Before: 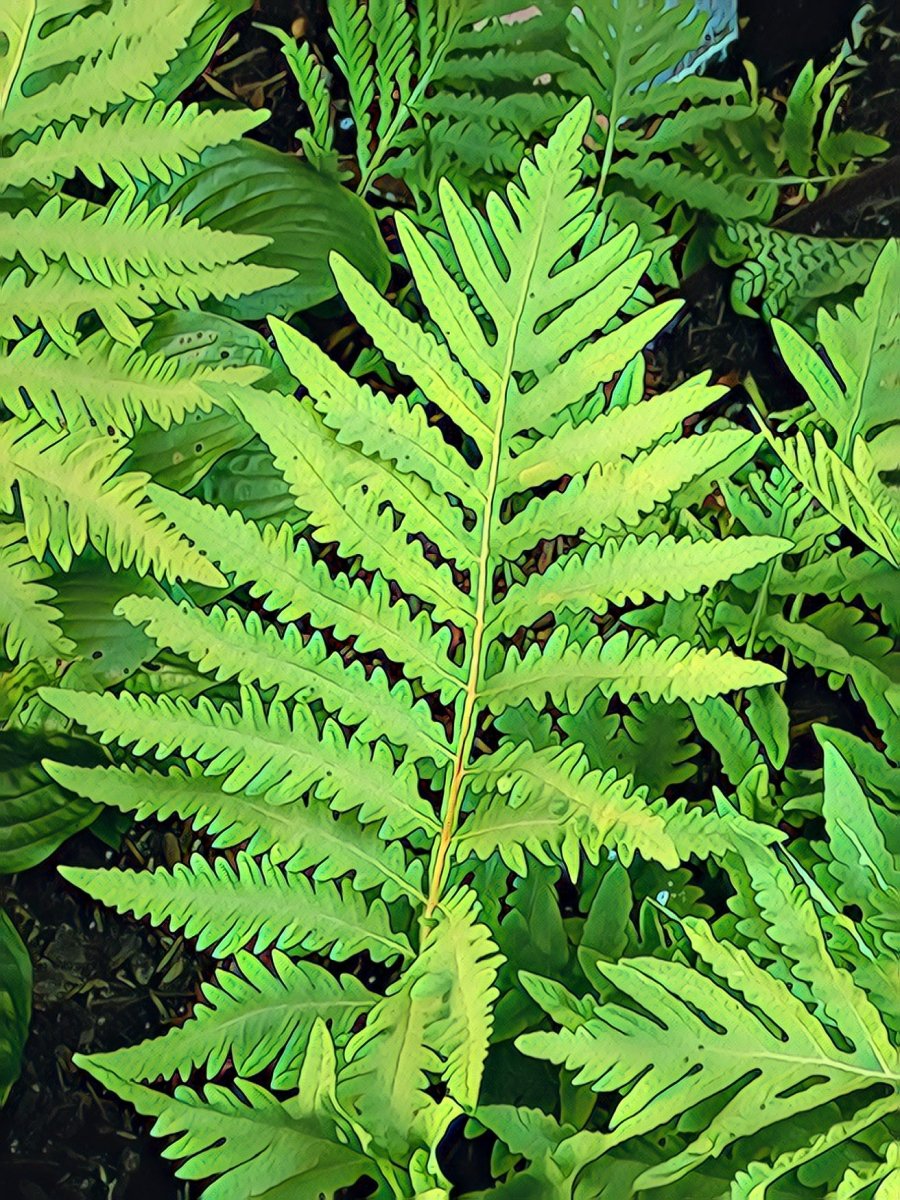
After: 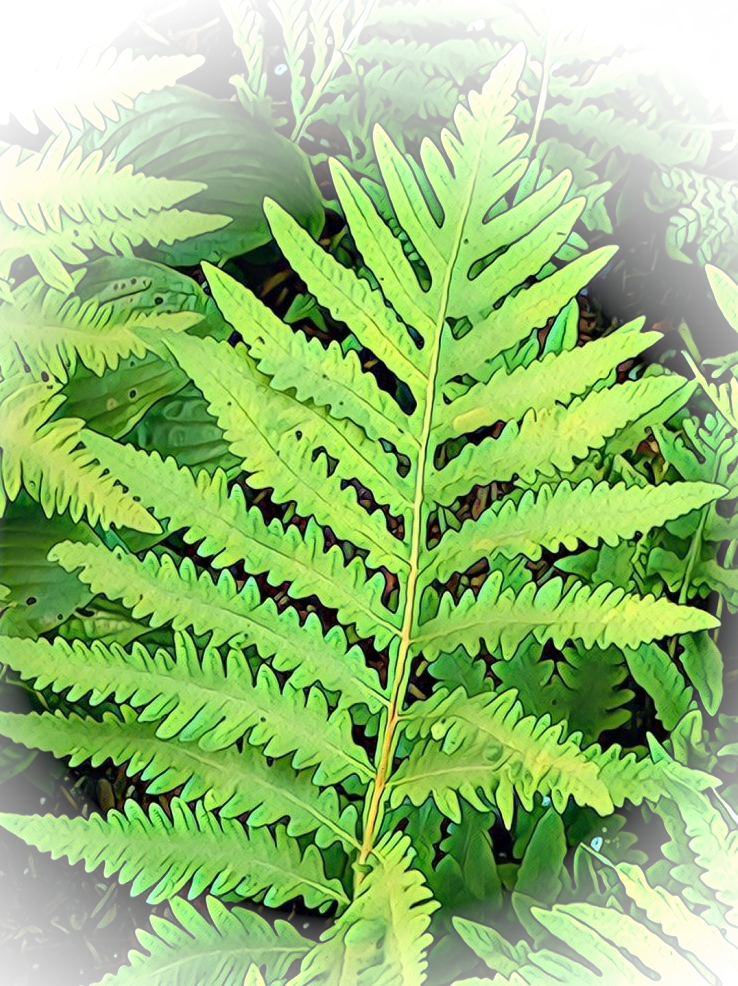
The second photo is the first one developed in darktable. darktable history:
crop and rotate: left 7.359%, top 4.564%, right 10.55%, bottom 13.22%
vignetting: fall-off start 71.43%, brightness 0.987, saturation -0.489, center (-0.035, 0.148), unbound false
